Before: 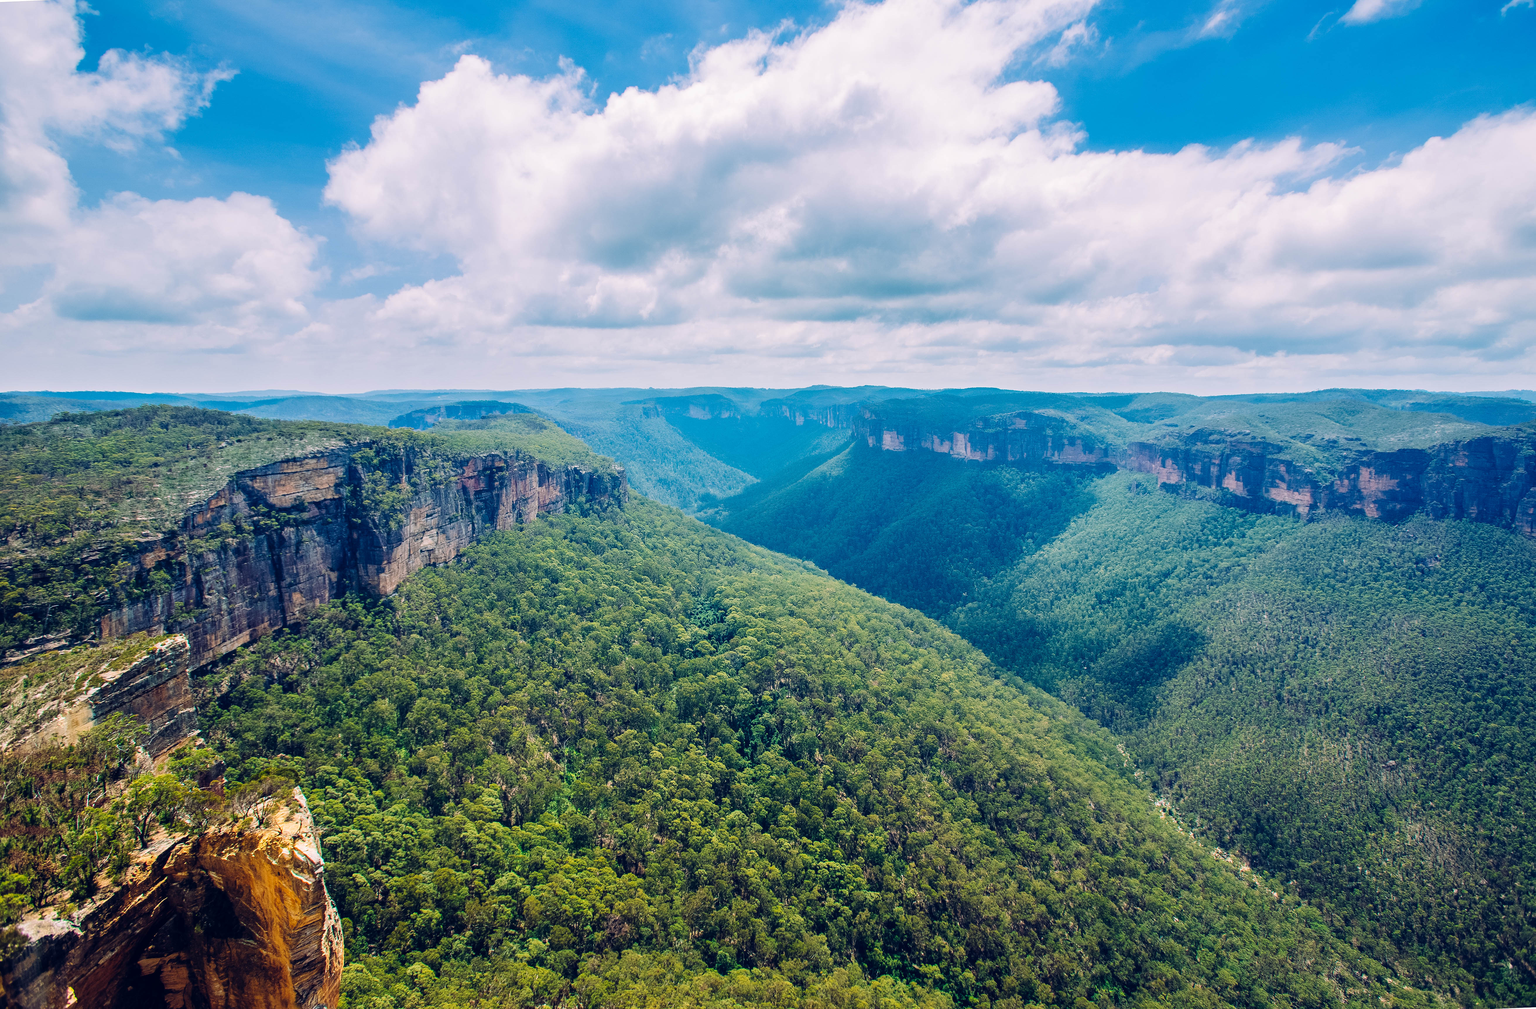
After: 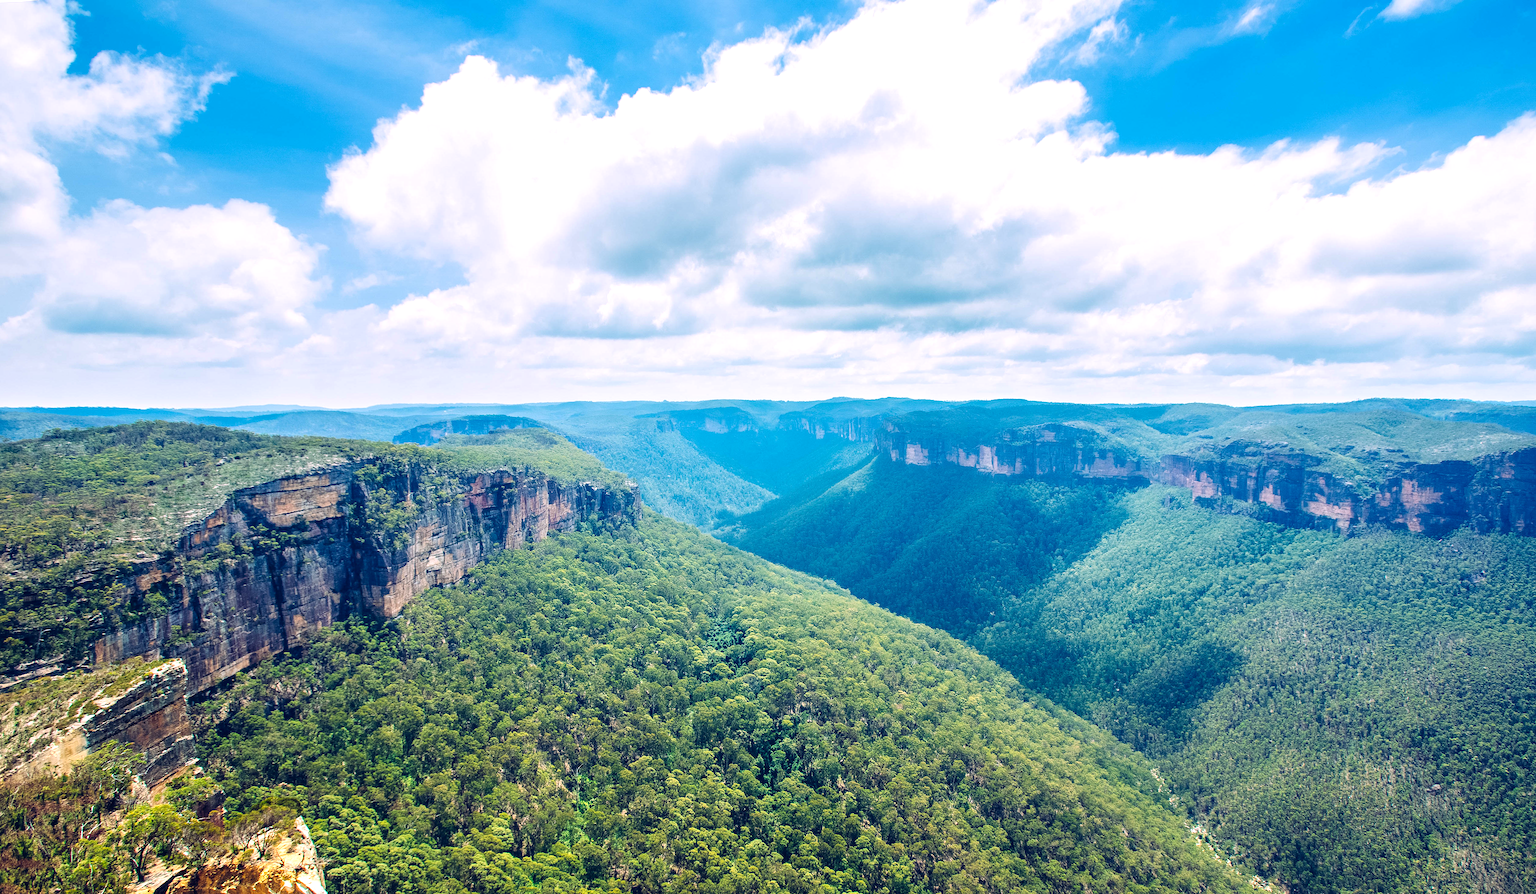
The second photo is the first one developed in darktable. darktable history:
exposure: black level correction 0.001, exposure 0.499 EV, compensate highlight preservation false
crop and rotate: angle 0.262°, left 0.345%, right 2.73%, bottom 14.094%
